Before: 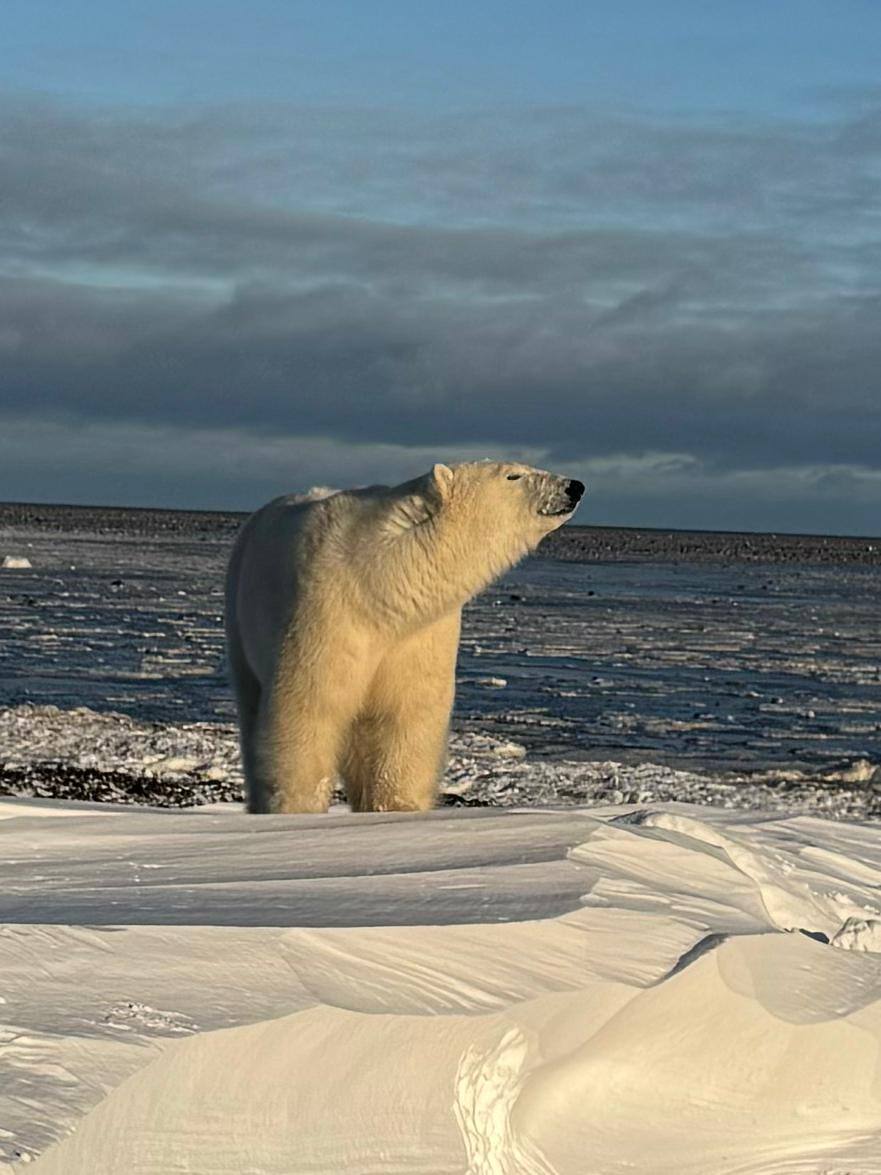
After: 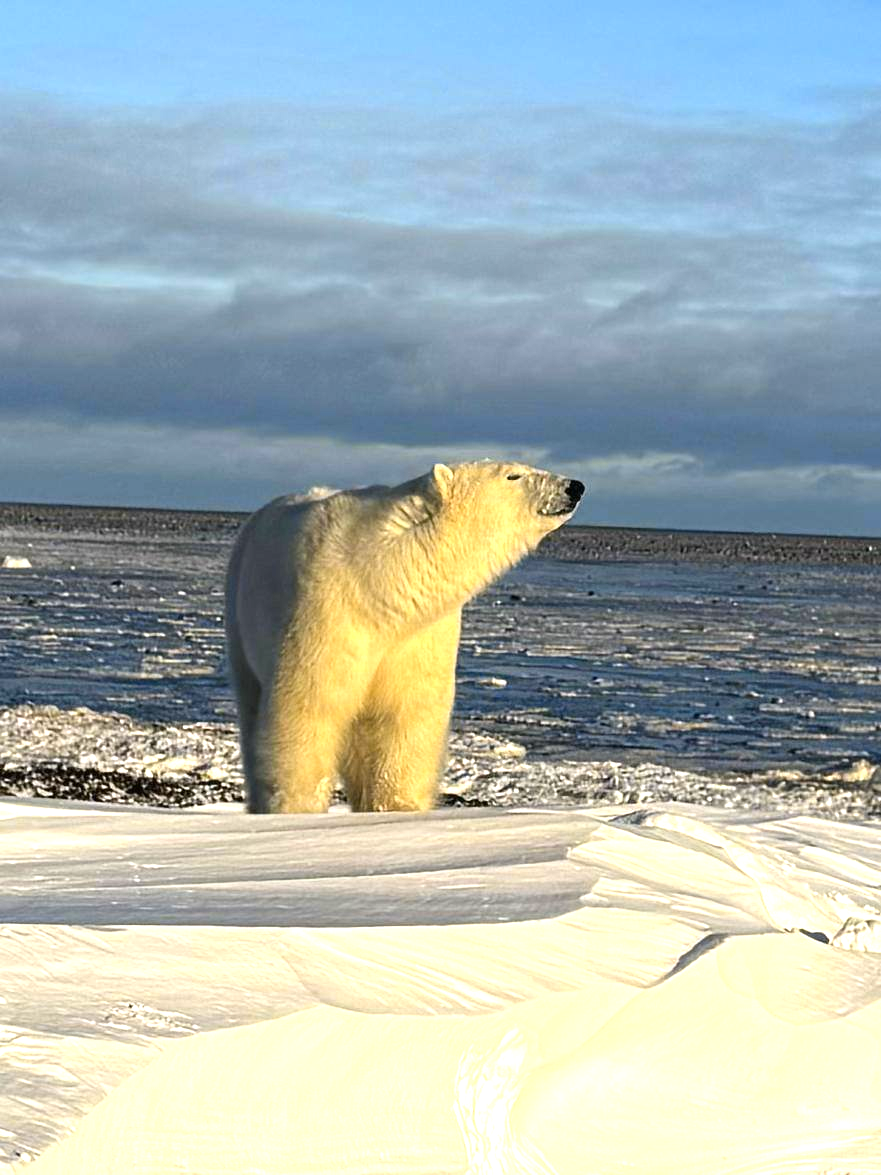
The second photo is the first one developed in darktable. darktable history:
exposure: black level correction 0, exposure 1 EV, compensate exposure bias true, compensate highlight preservation false
color contrast: green-magenta contrast 0.85, blue-yellow contrast 1.25, unbound 0
